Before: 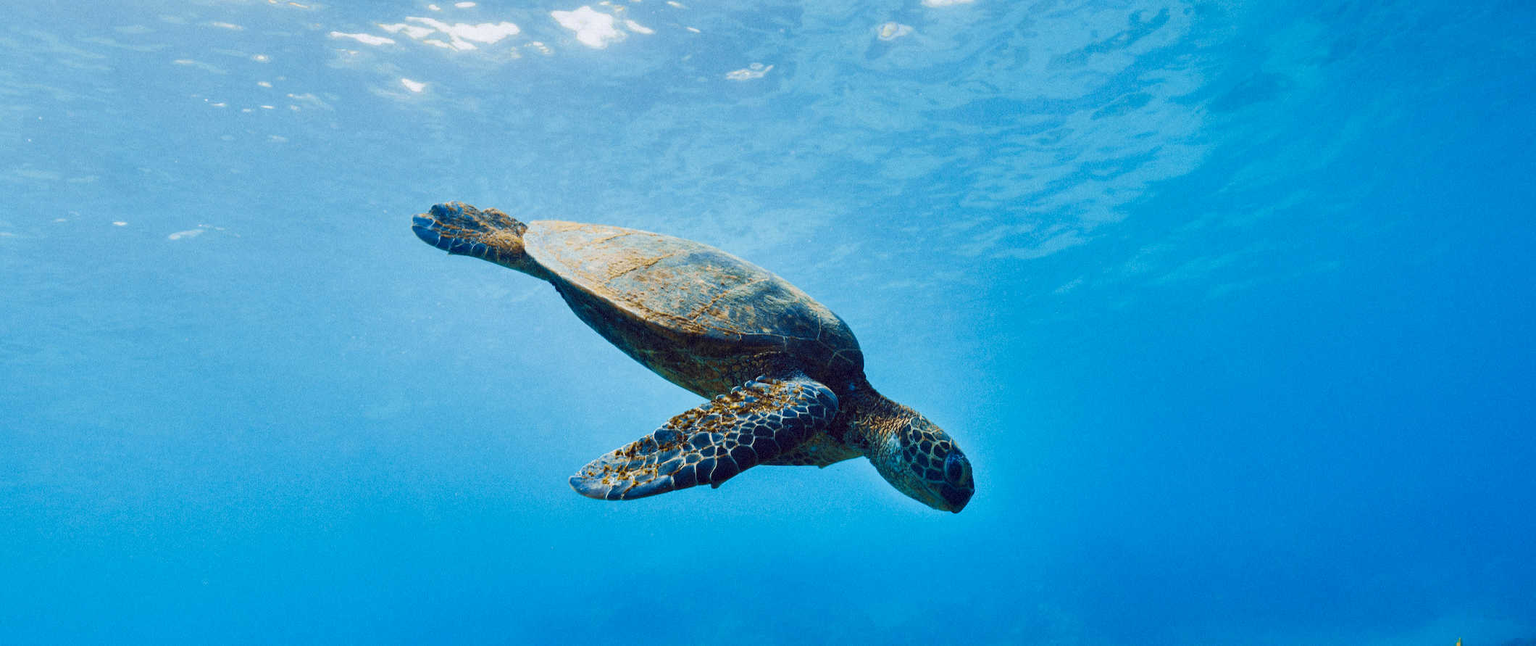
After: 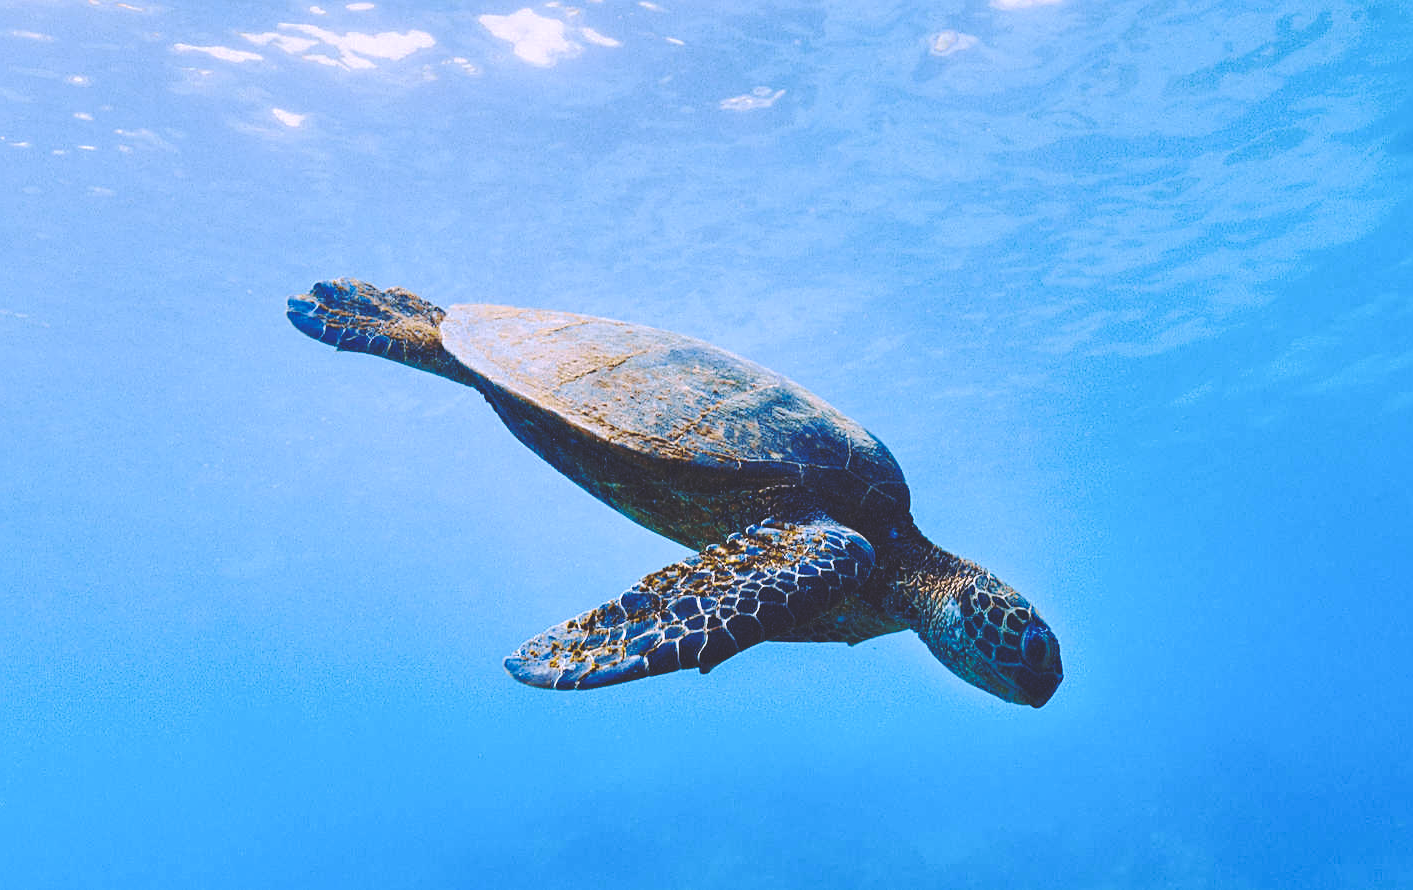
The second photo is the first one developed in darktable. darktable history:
sharpen: on, module defaults
white balance: red 1.042, blue 1.17
crop and rotate: left 13.342%, right 19.991%
base curve: curves: ch0 [(0, 0.024) (0.055, 0.065) (0.121, 0.166) (0.236, 0.319) (0.693, 0.726) (1, 1)], preserve colors none
